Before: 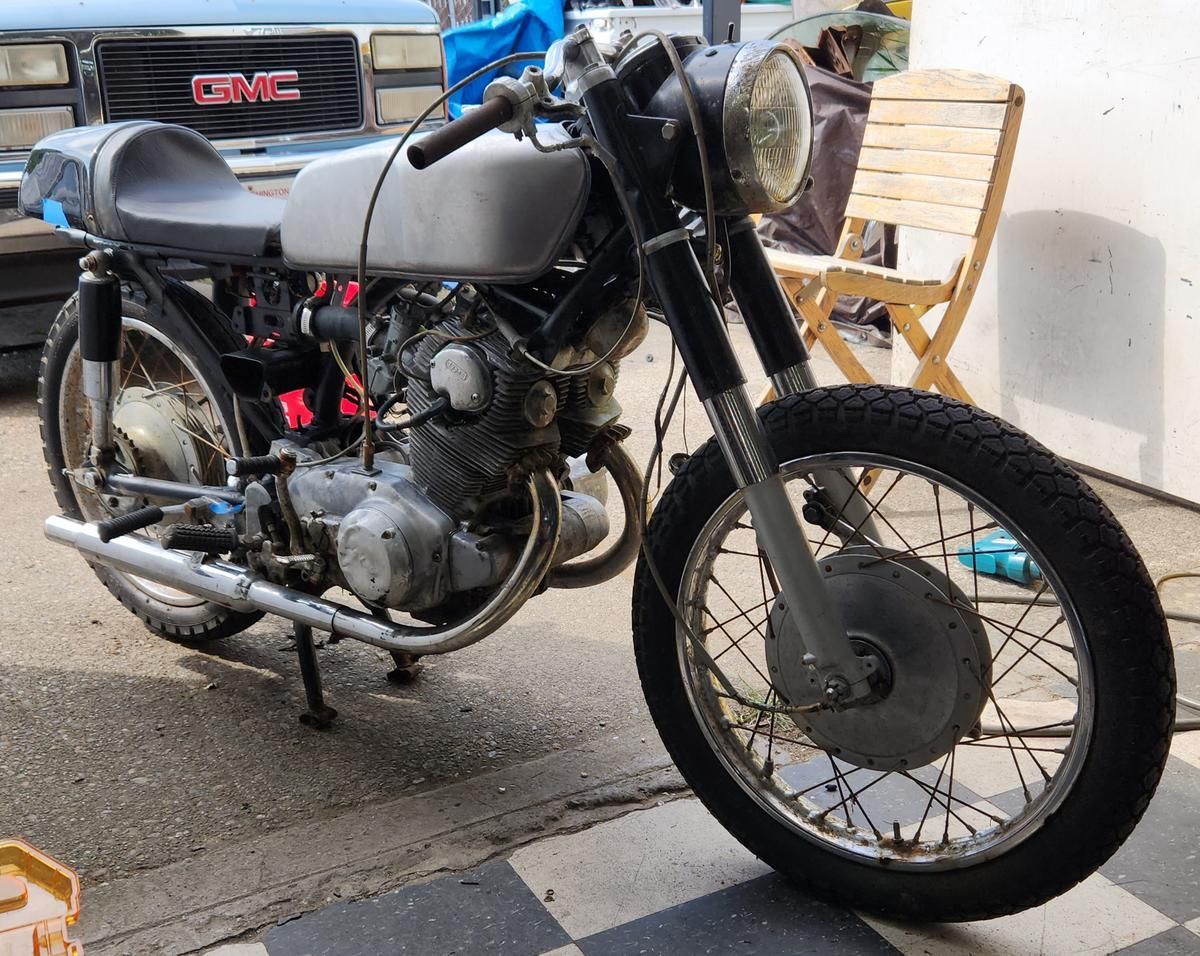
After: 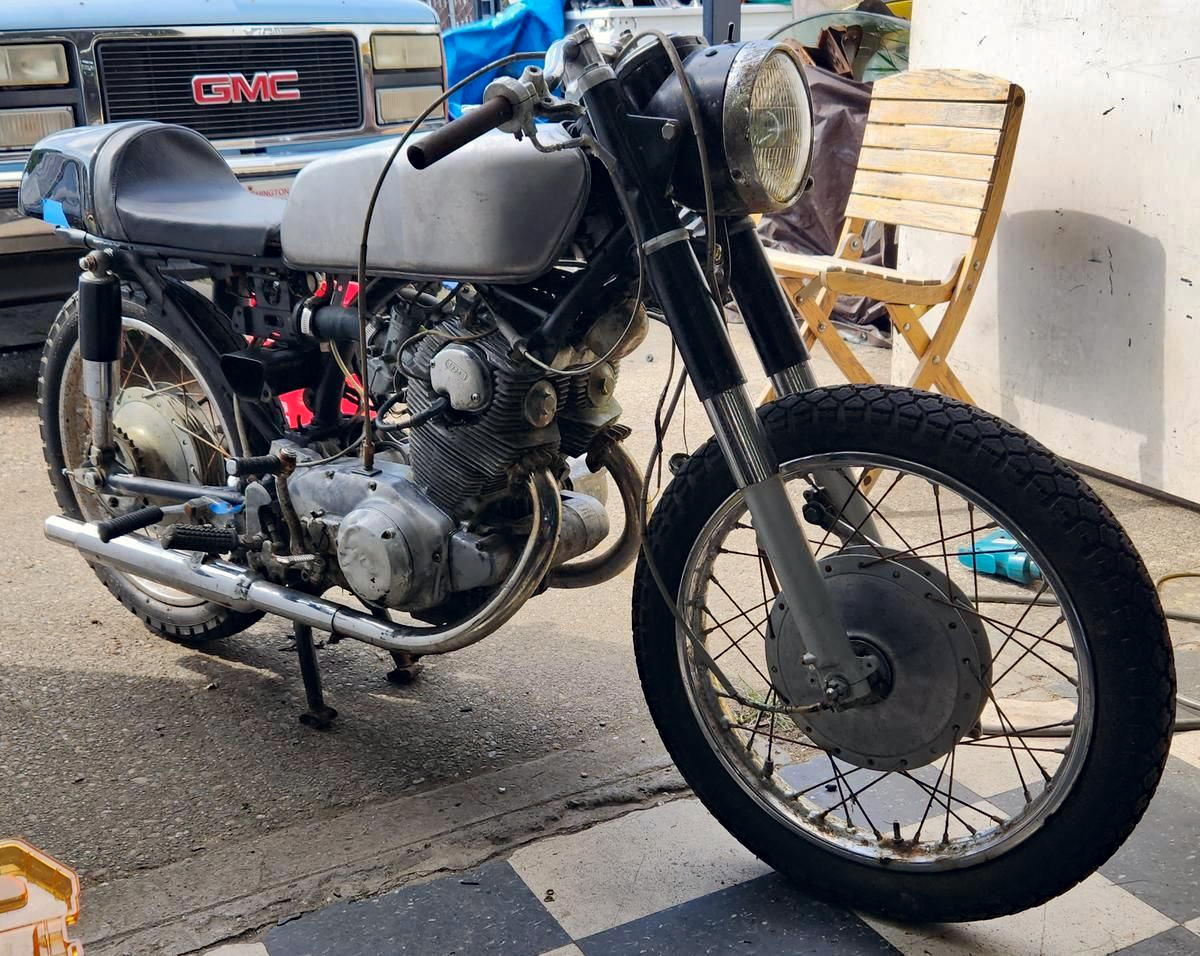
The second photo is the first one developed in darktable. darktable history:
shadows and highlights: low approximation 0.01, soften with gaussian
color correction: highlights a* 0.207, highlights b* 2.7, shadows a* -0.874, shadows b* -4.78
haze removal: compatibility mode true, adaptive false
